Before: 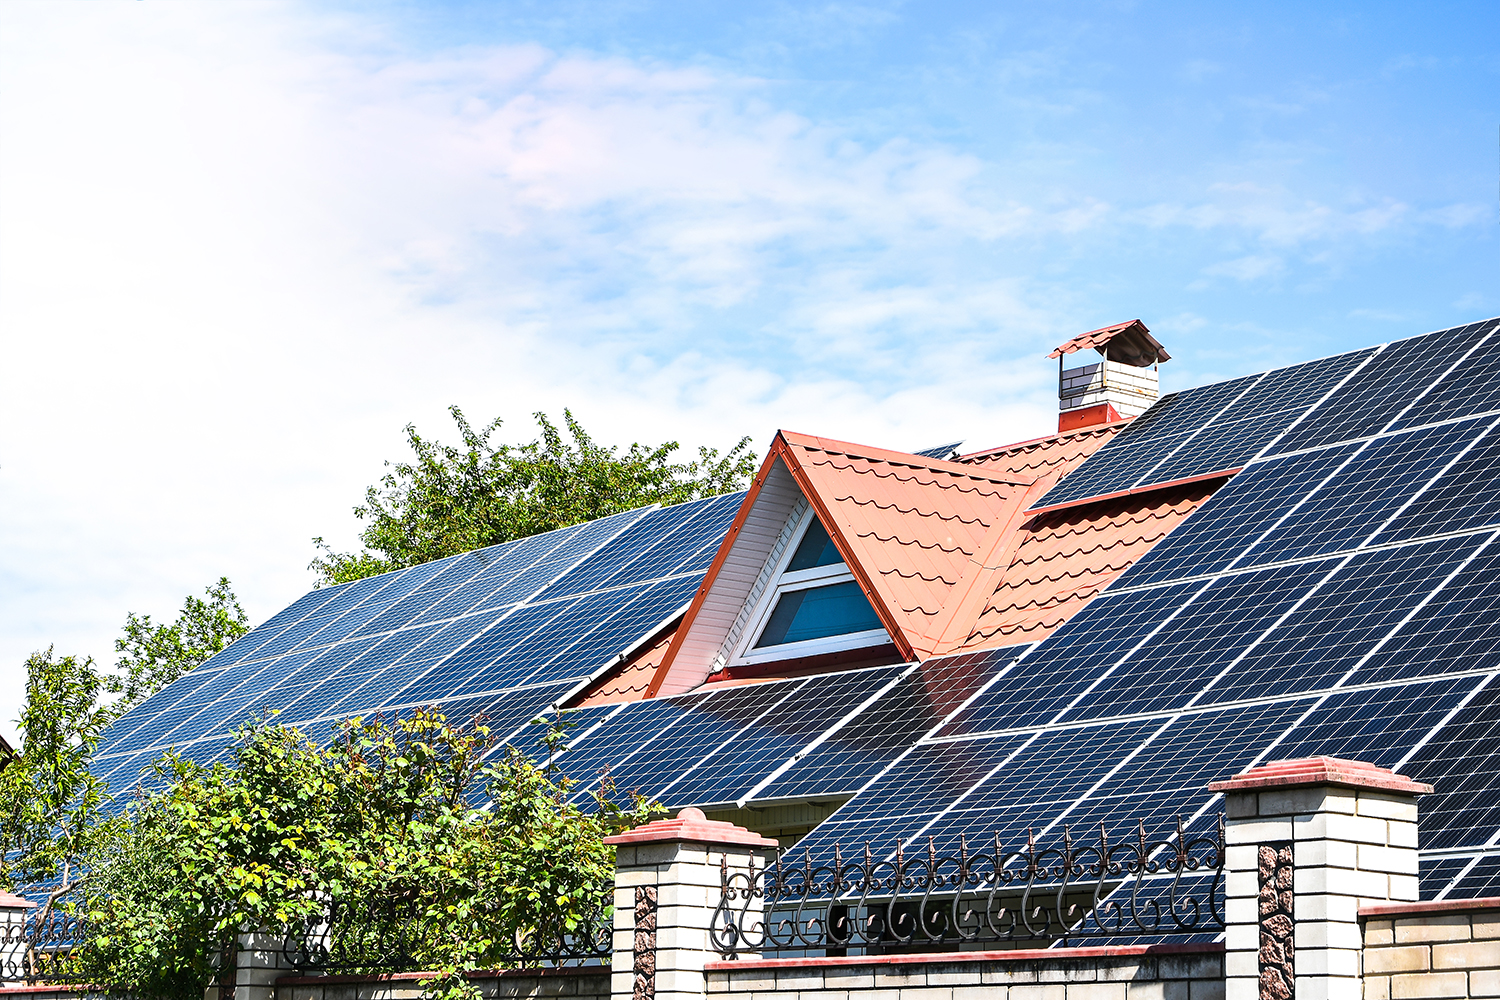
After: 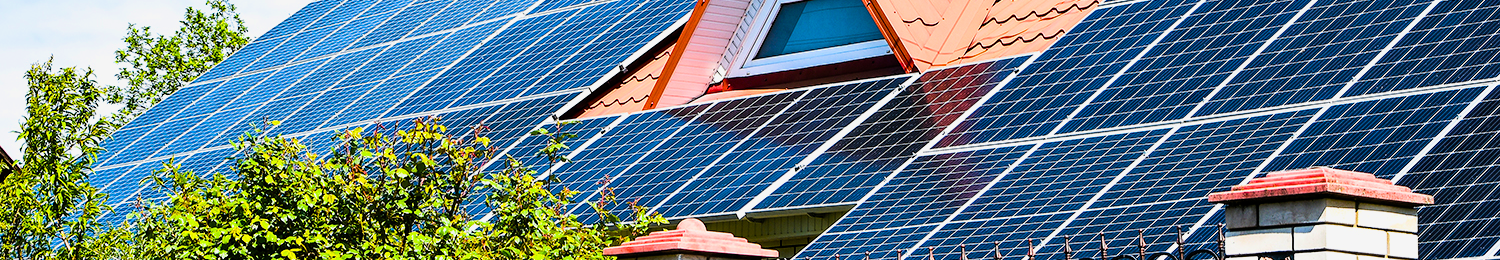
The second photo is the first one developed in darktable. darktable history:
crop and rotate: top 58.972%, bottom 14.975%
filmic rgb: middle gray luminance 21.67%, black relative exposure -14.07 EV, white relative exposure 2.97 EV, target black luminance 0%, hardness 8.77, latitude 59.79%, contrast 1.205, highlights saturation mix 5.95%, shadows ↔ highlights balance 41.56%
velvia: on, module defaults
color balance rgb: linear chroma grading › global chroma 24.734%, perceptual saturation grading › global saturation 25.923%, perceptual brilliance grading › mid-tones 10.816%, perceptual brilliance grading › shadows 15.345%, global vibrance 20%
